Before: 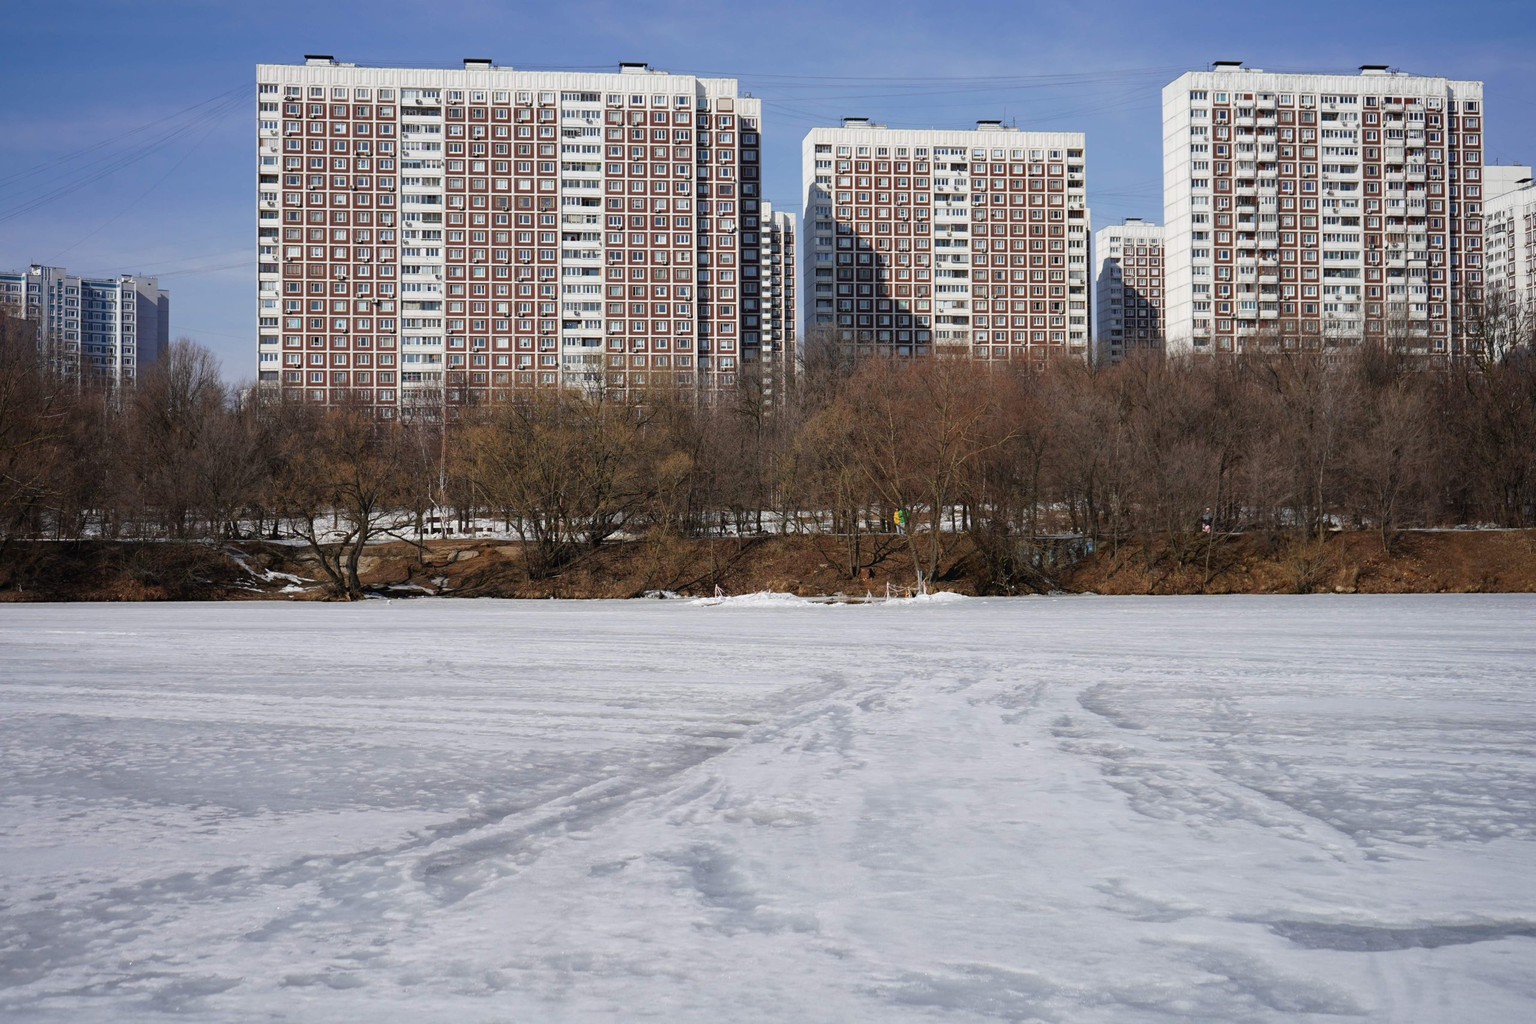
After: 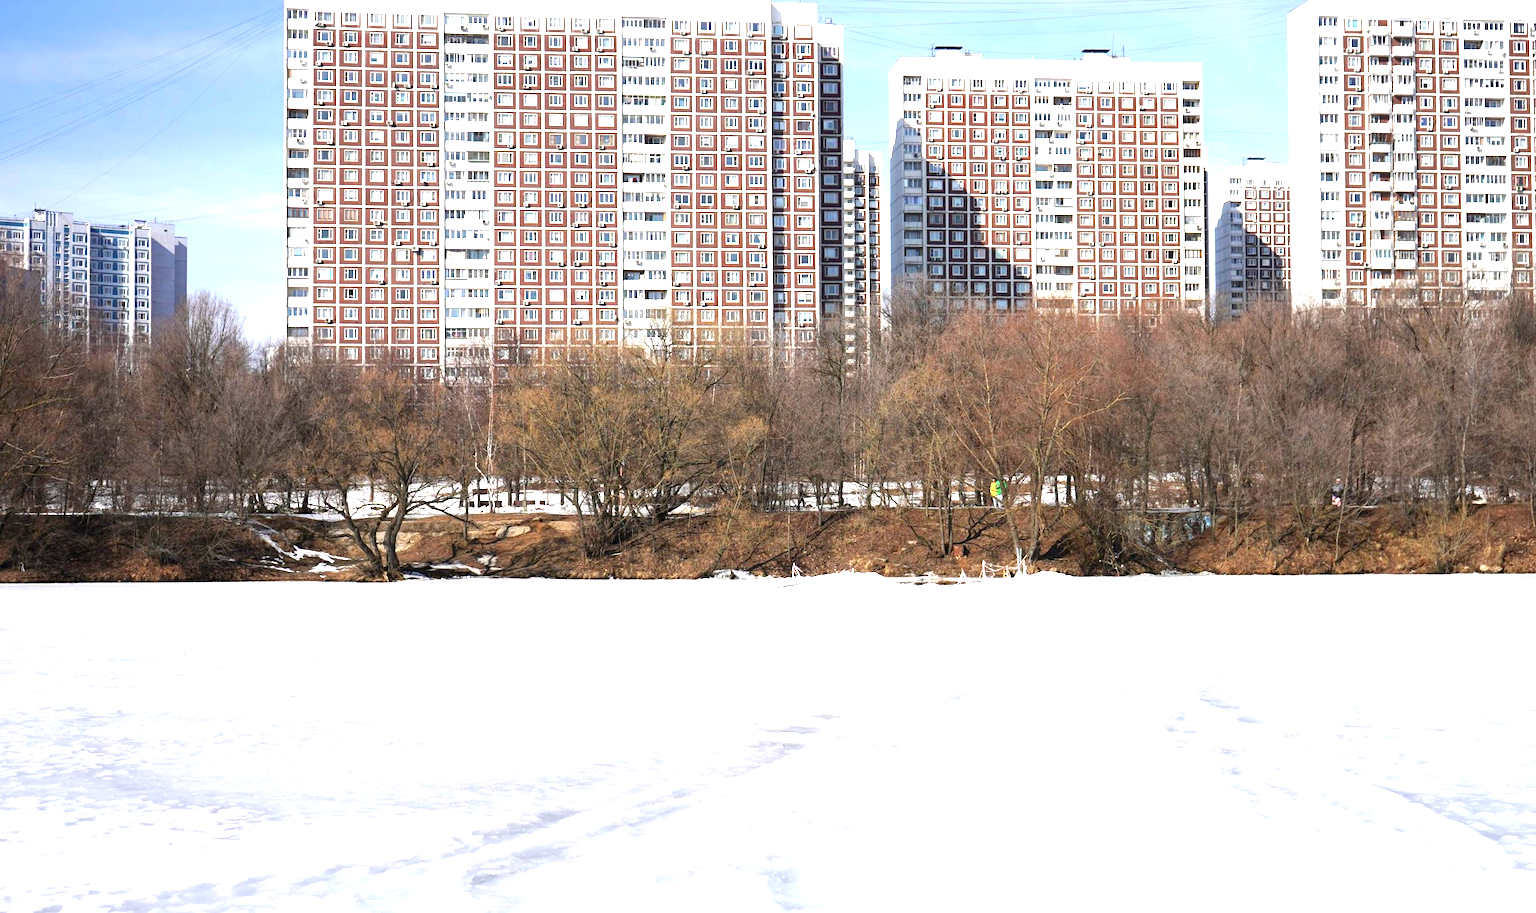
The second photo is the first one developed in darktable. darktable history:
crop: top 7.49%, right 9.717%, bottom 11.943%
color balance rgb: linear chroma grading › global chroma 1.5%, linear chroma grading › mid-tones -1%, perceptual saturation grading › global saturation -3%, perceptual saturation grading › shadows -2%
exposure: black level correction 0.001, exposure 1.646 EV, compensate exposure bias true, compensate highlight preservation false
